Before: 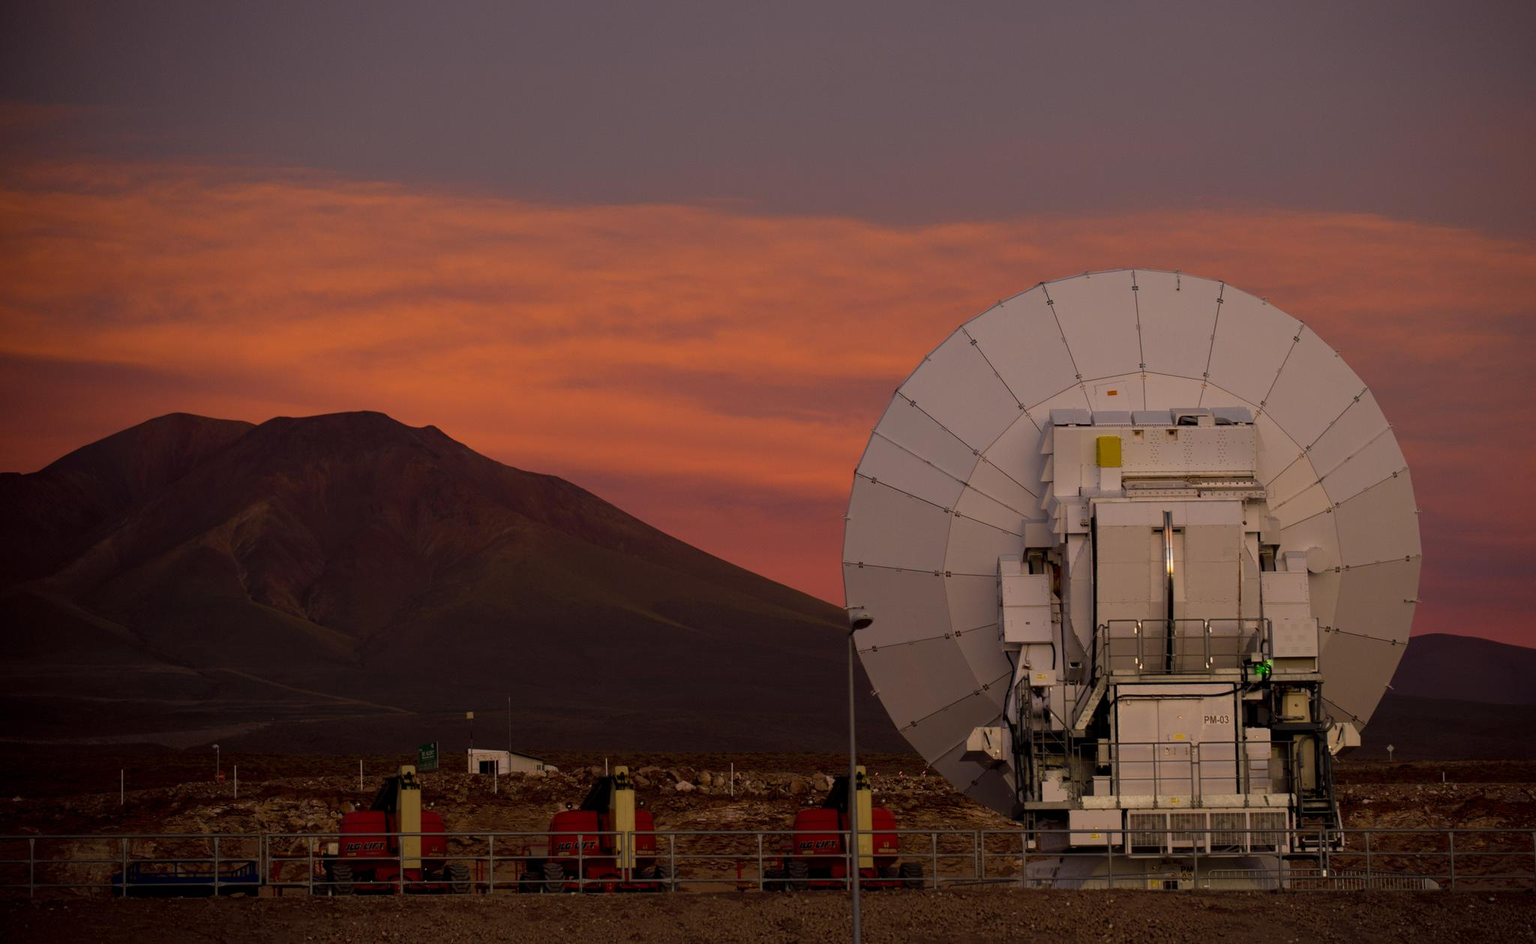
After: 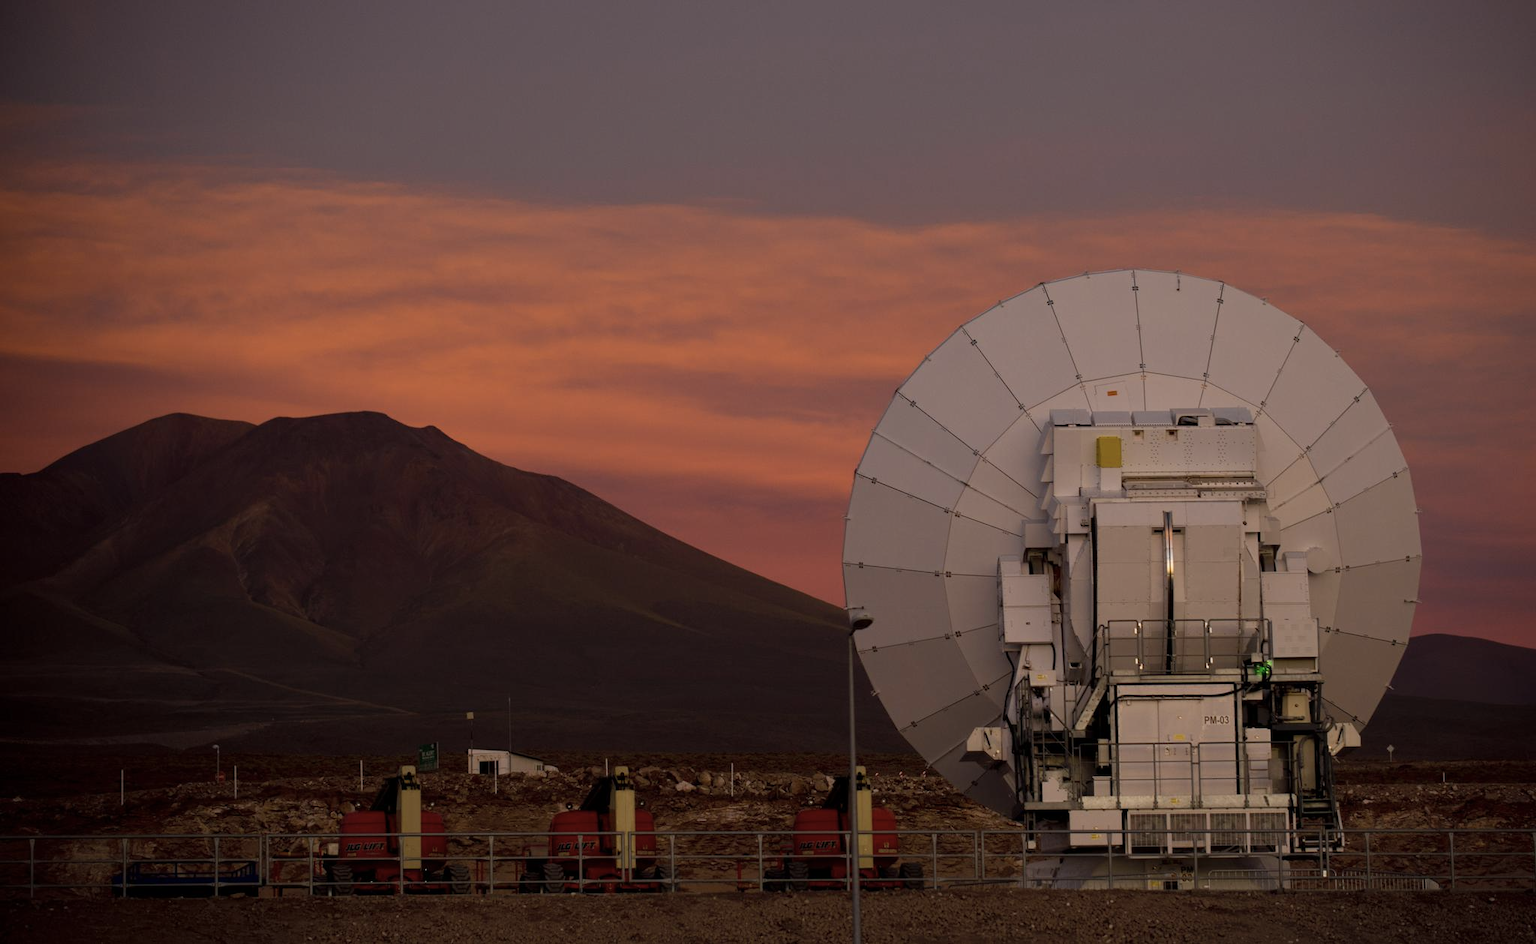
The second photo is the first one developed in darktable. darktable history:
color correction: highlights b* -0.009, saturation 0.815
